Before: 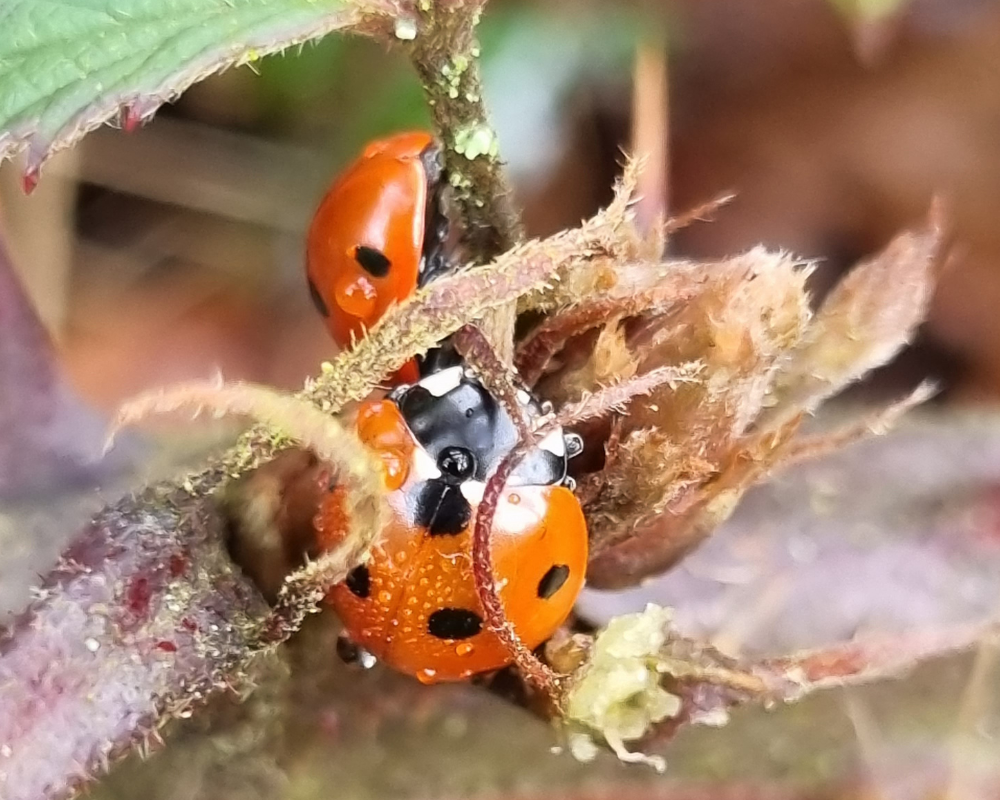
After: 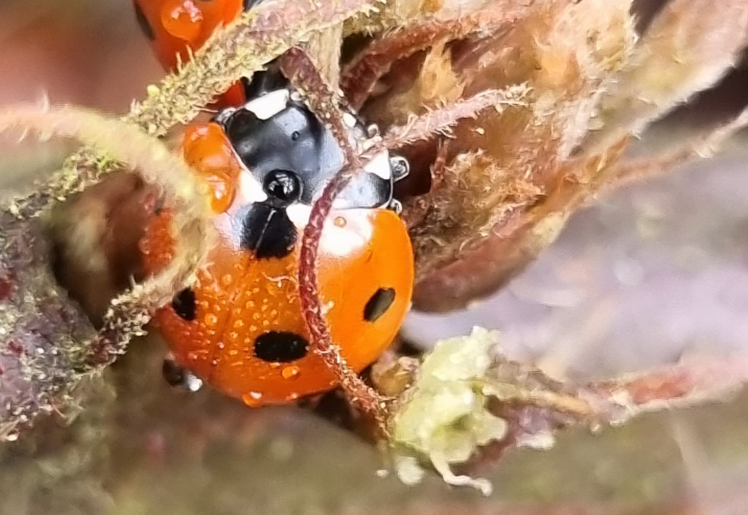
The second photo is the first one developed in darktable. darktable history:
crop and rotate: left 17.441%, top 34.654%, right 7.751%, bottom 0.927%
